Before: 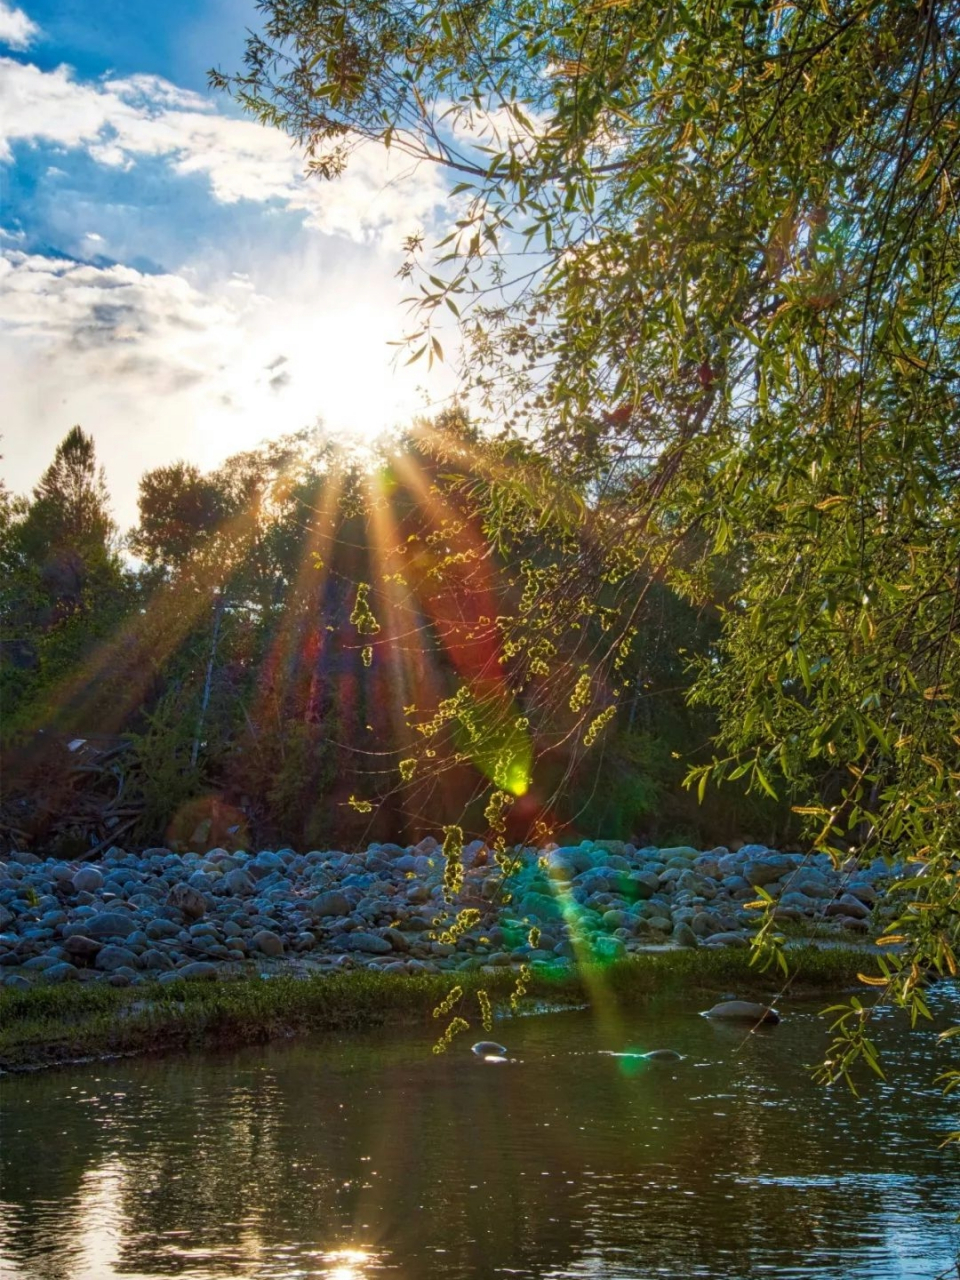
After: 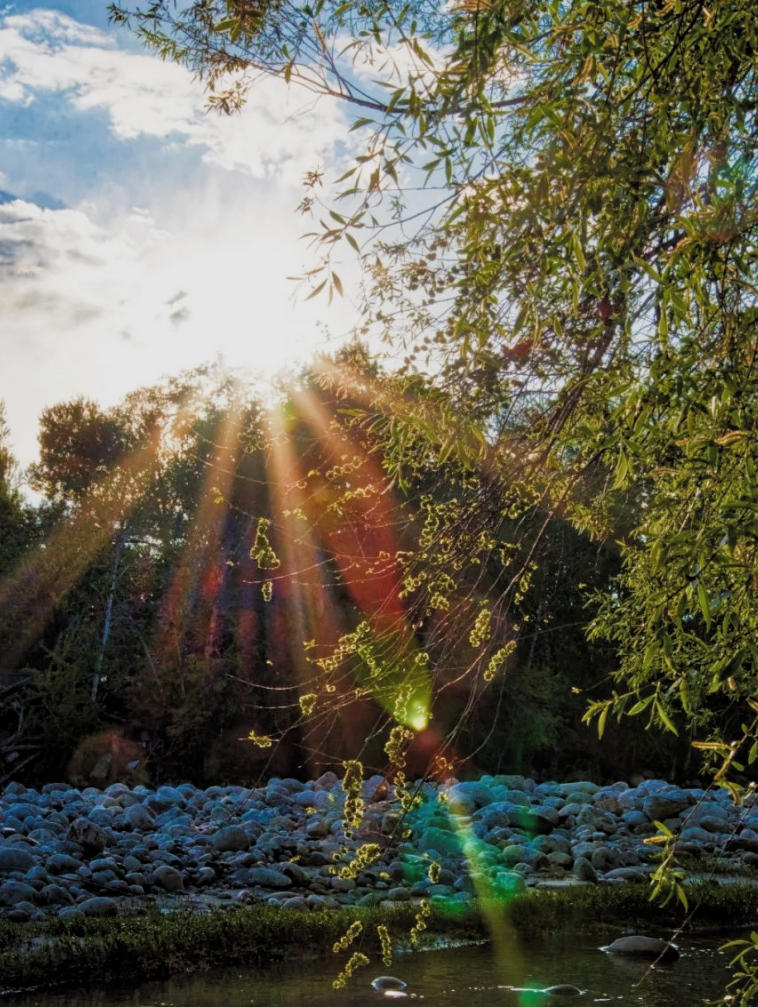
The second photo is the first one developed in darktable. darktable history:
crop and rotate: left 10.493%, top 5.12%, right 10.495%, bottom 16.15%
filmic rgb: black relative exposure -5.83 EV, white relative exposure 3.4 EV, hardness 3.69, color science v4 (2020)
